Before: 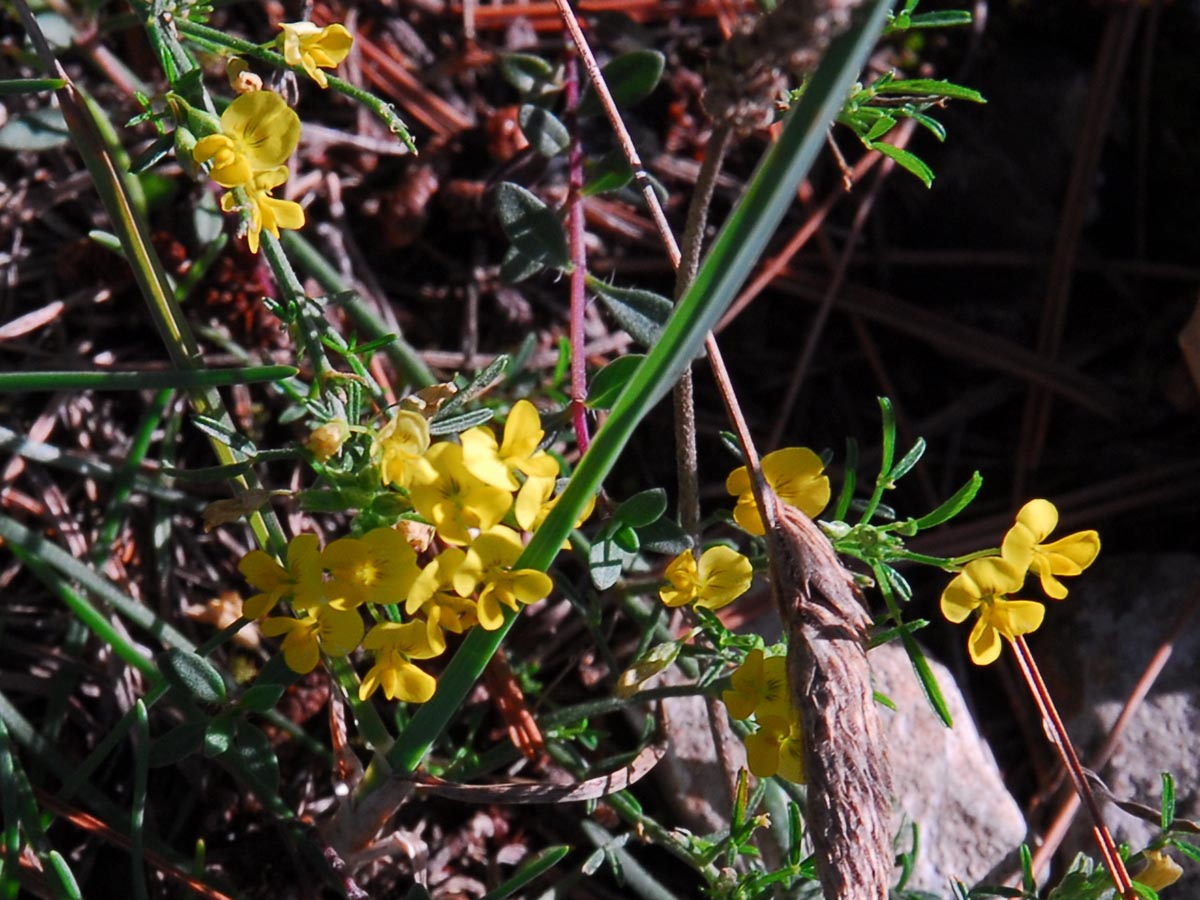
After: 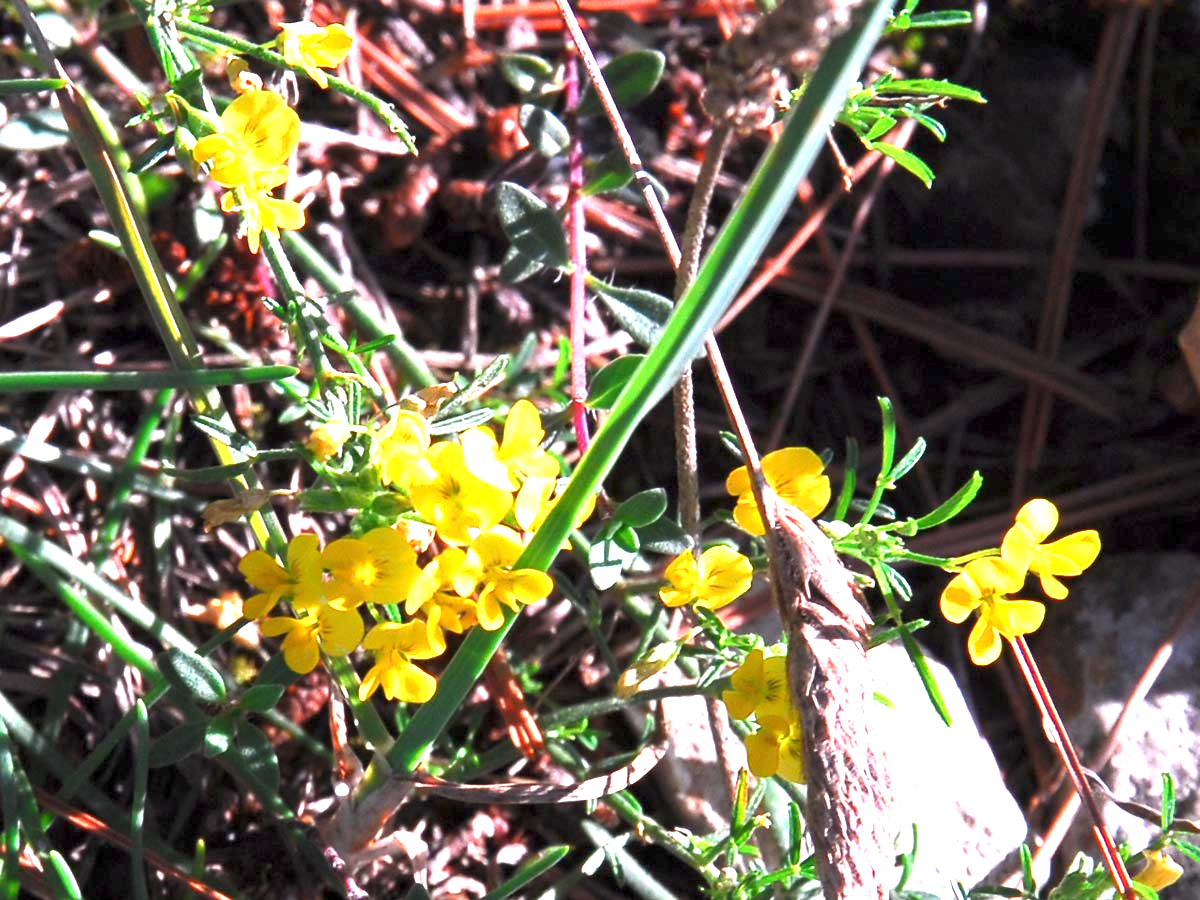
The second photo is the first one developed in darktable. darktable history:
exposure: exposure 1.988 EV, compensate exposure bias true, compensate highlight preservation false
